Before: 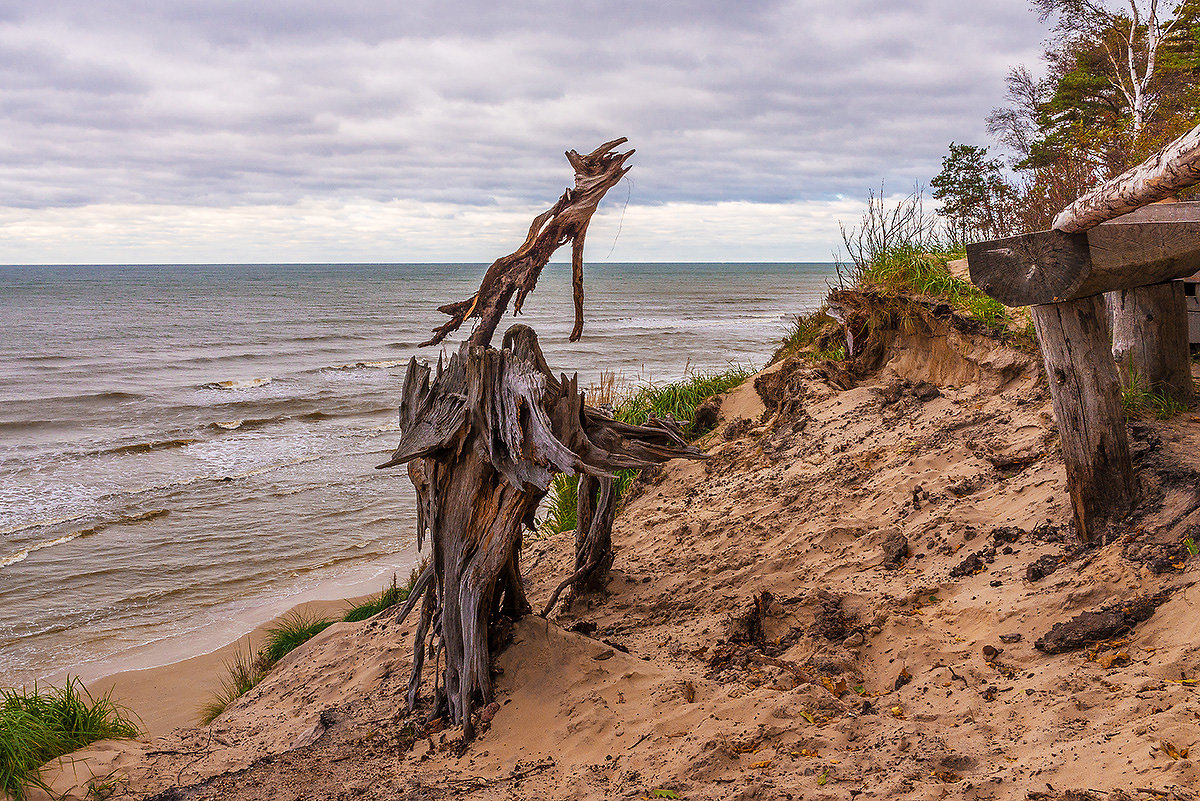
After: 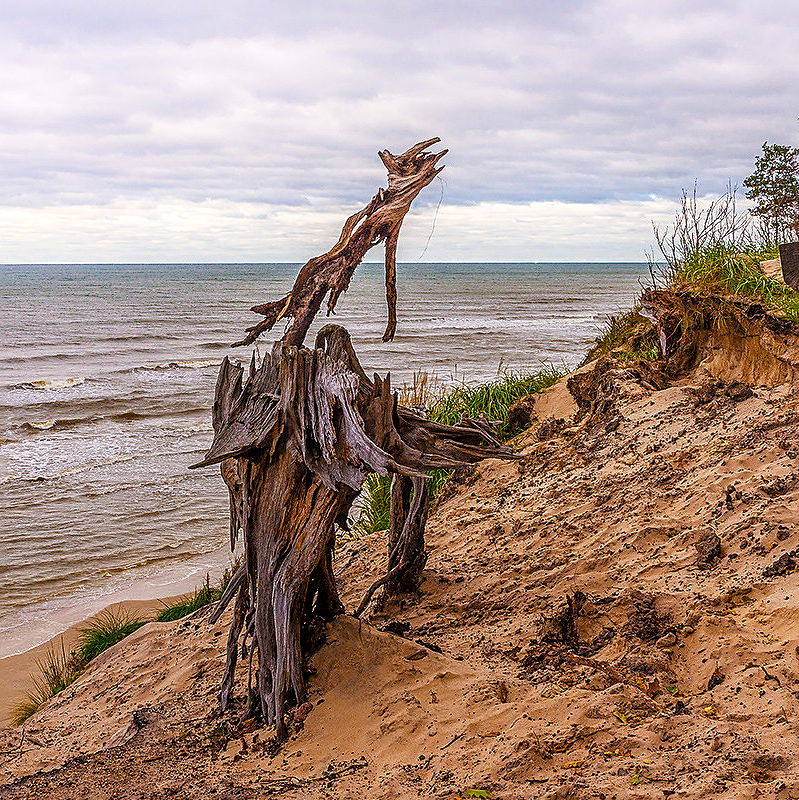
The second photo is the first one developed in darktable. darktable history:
shadows and highlights: shadows -39.96, highlights 63.44, soften with gaussian
color balance rgb: perceptual saturation grading › global saturation 20.436%, perceptual saturation grading › highlights -19.845%, perceptual saturation grading › shadows 29.481%, global vibrance 9.981%
local contrast: on, module defaults
sharpen: on, module defaults
crop and rotate: left 15.644%, right 17.744%
